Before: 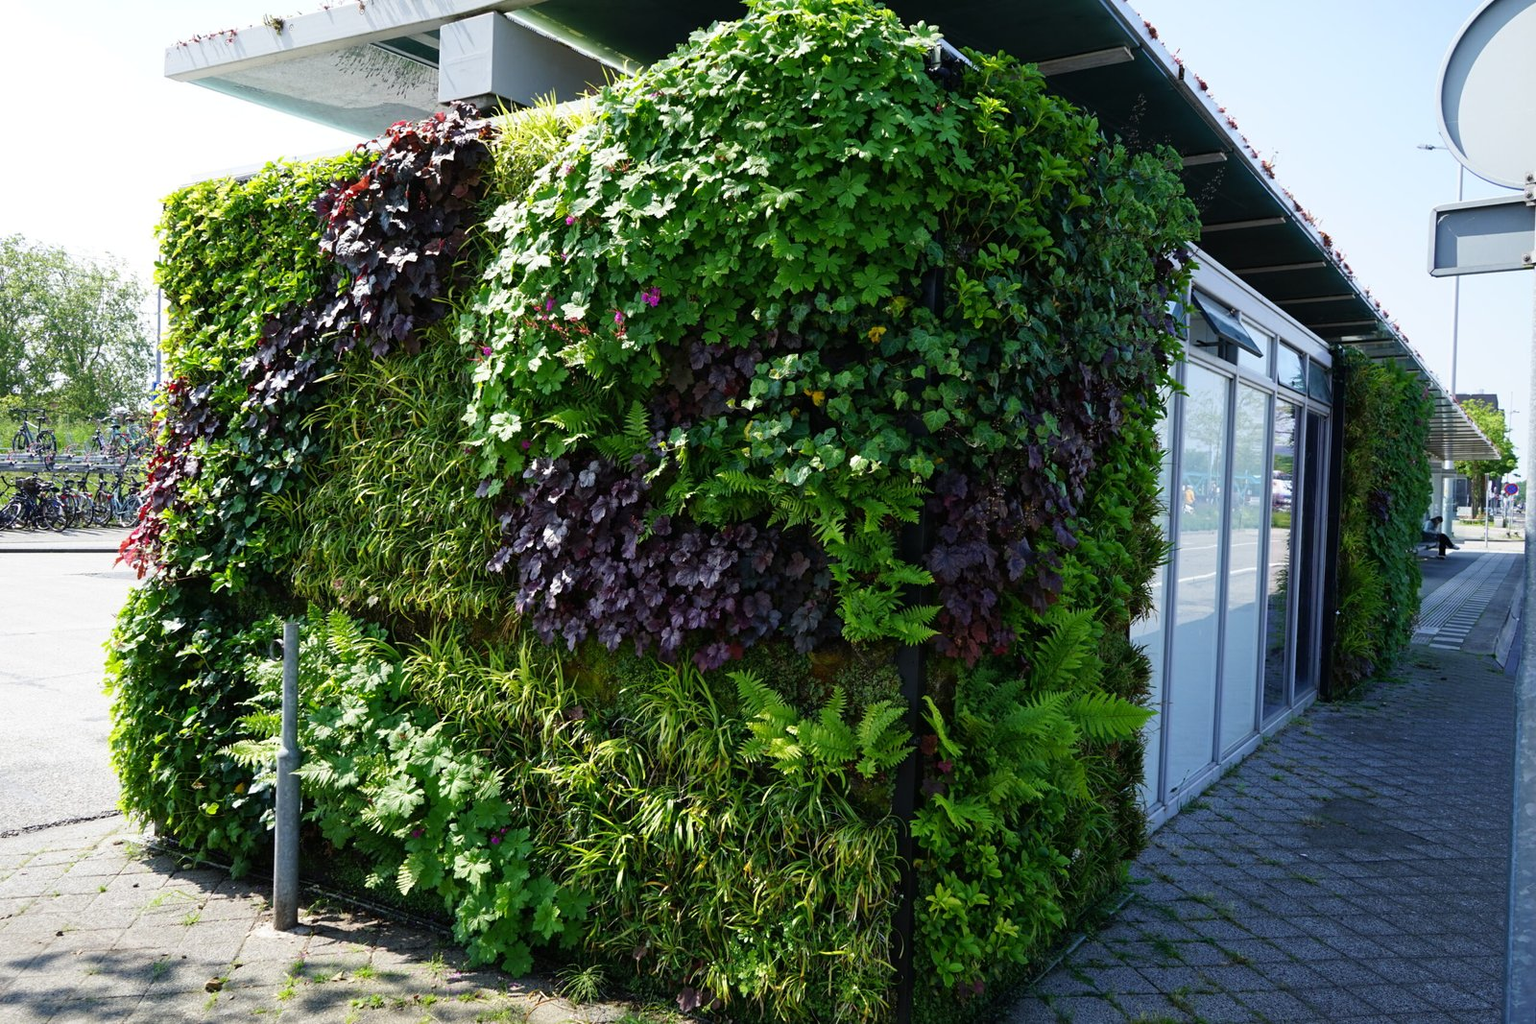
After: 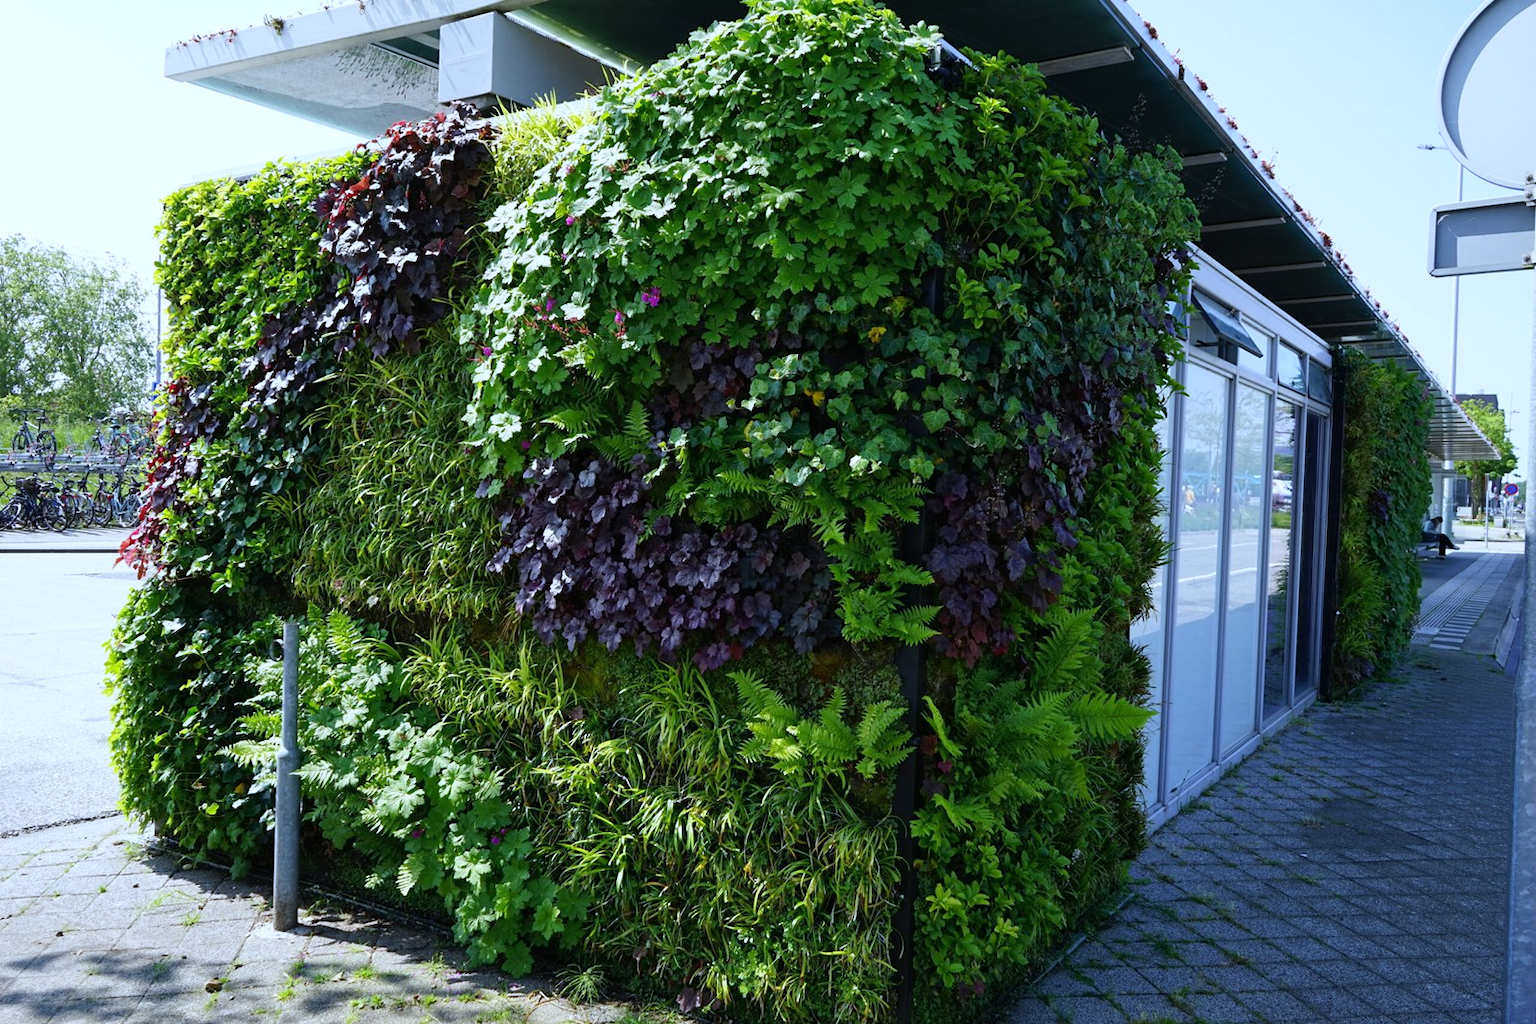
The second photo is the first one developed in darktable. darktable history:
white balance: red 0.931, blue 1.11
